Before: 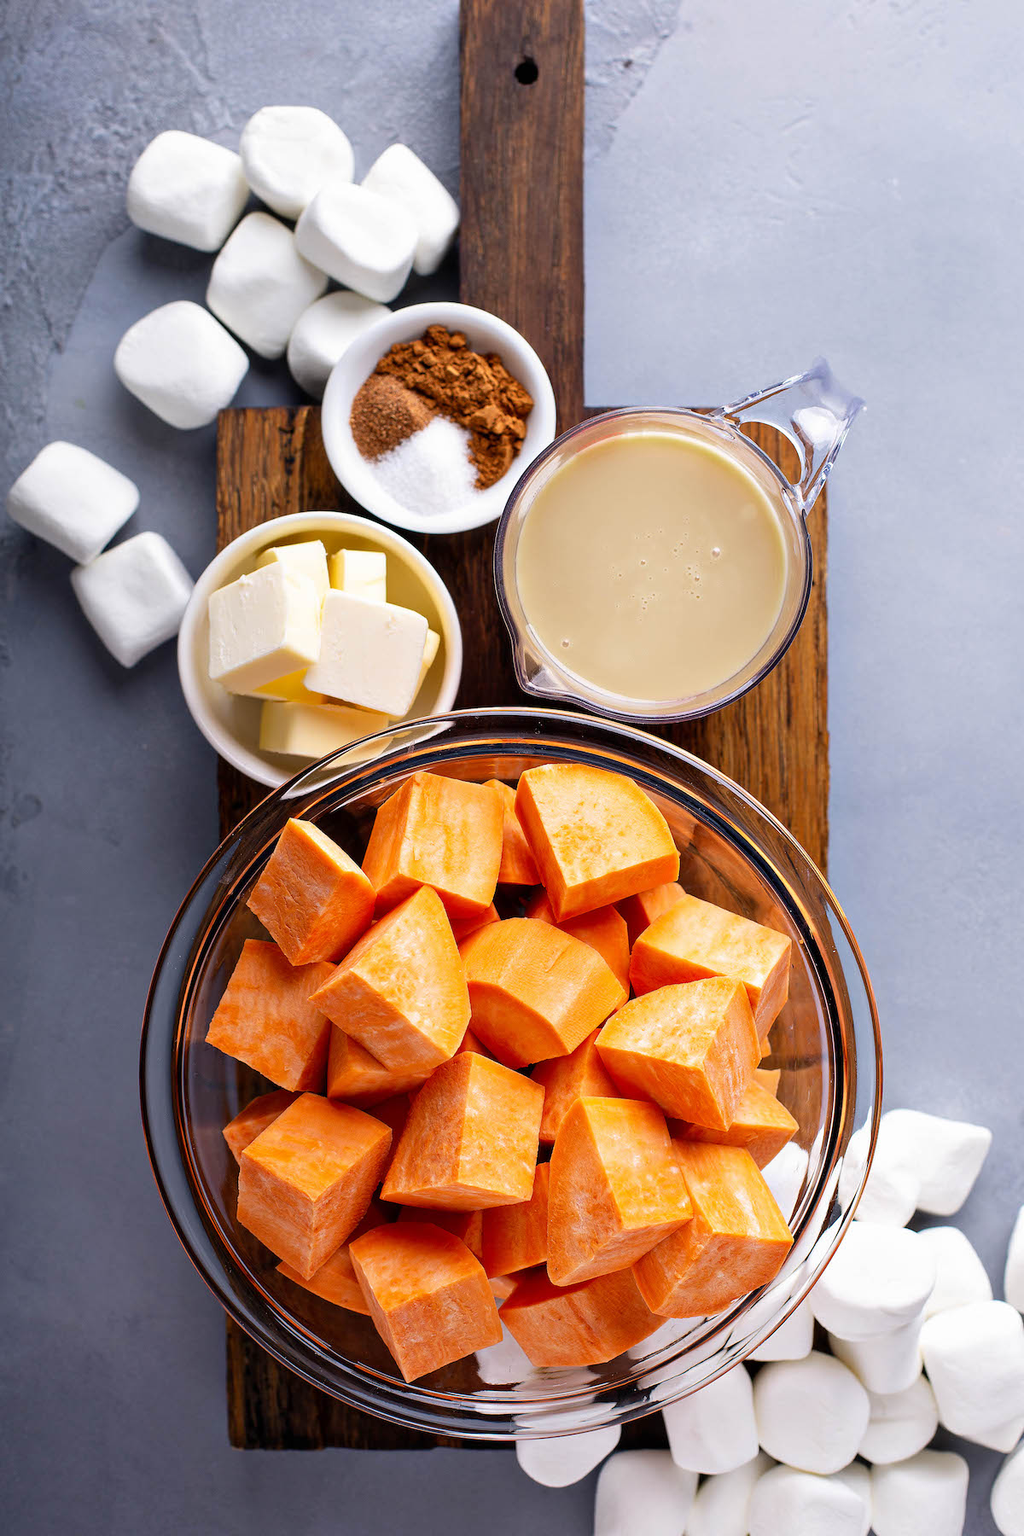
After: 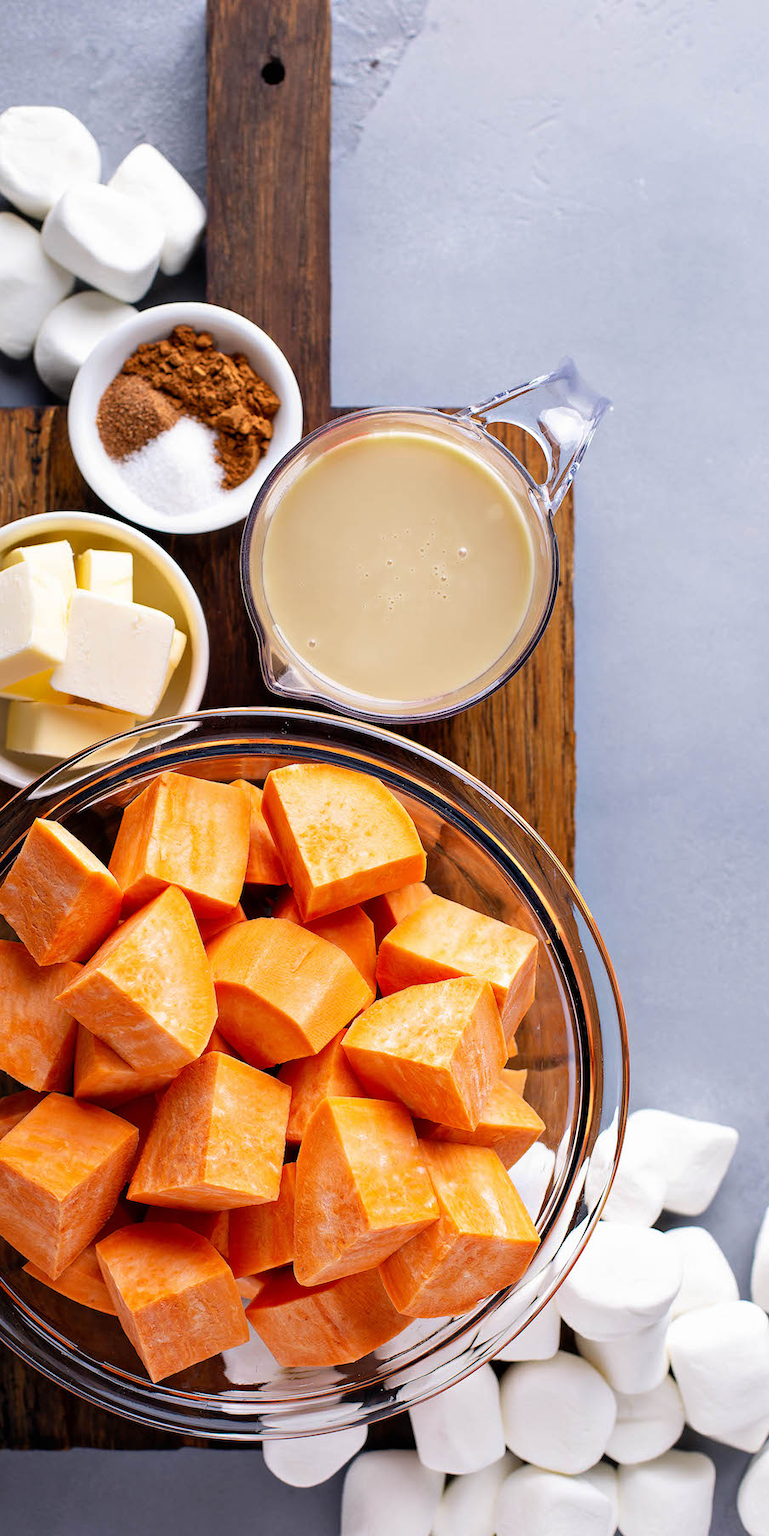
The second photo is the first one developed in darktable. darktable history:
crop and rotate: left 24.779%
